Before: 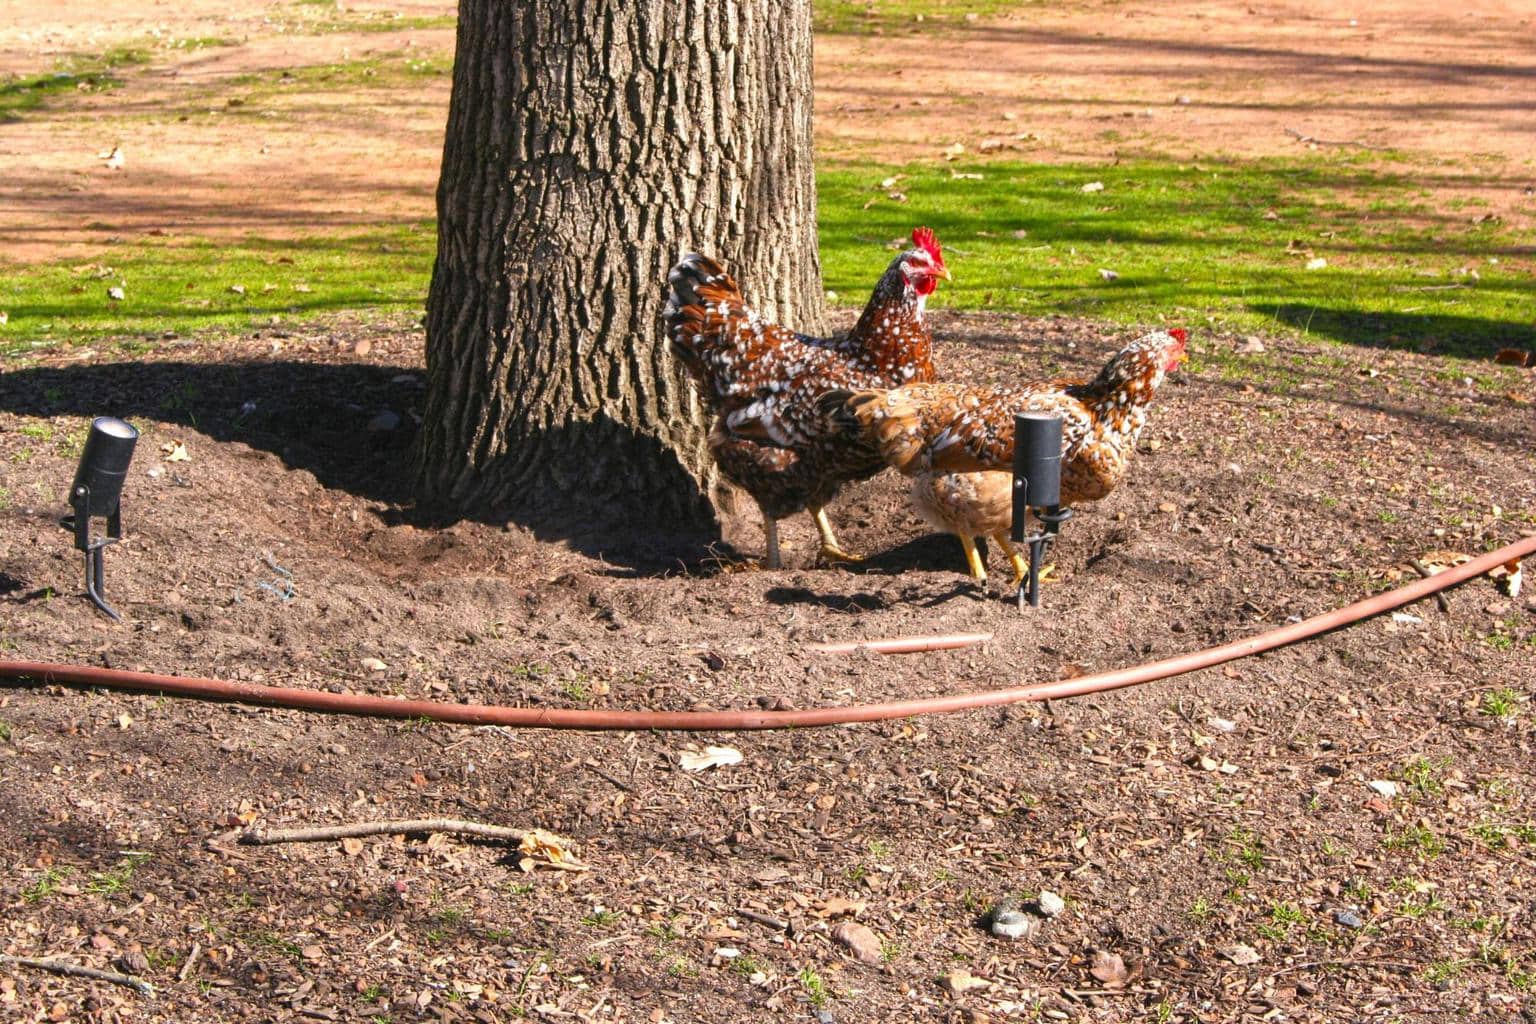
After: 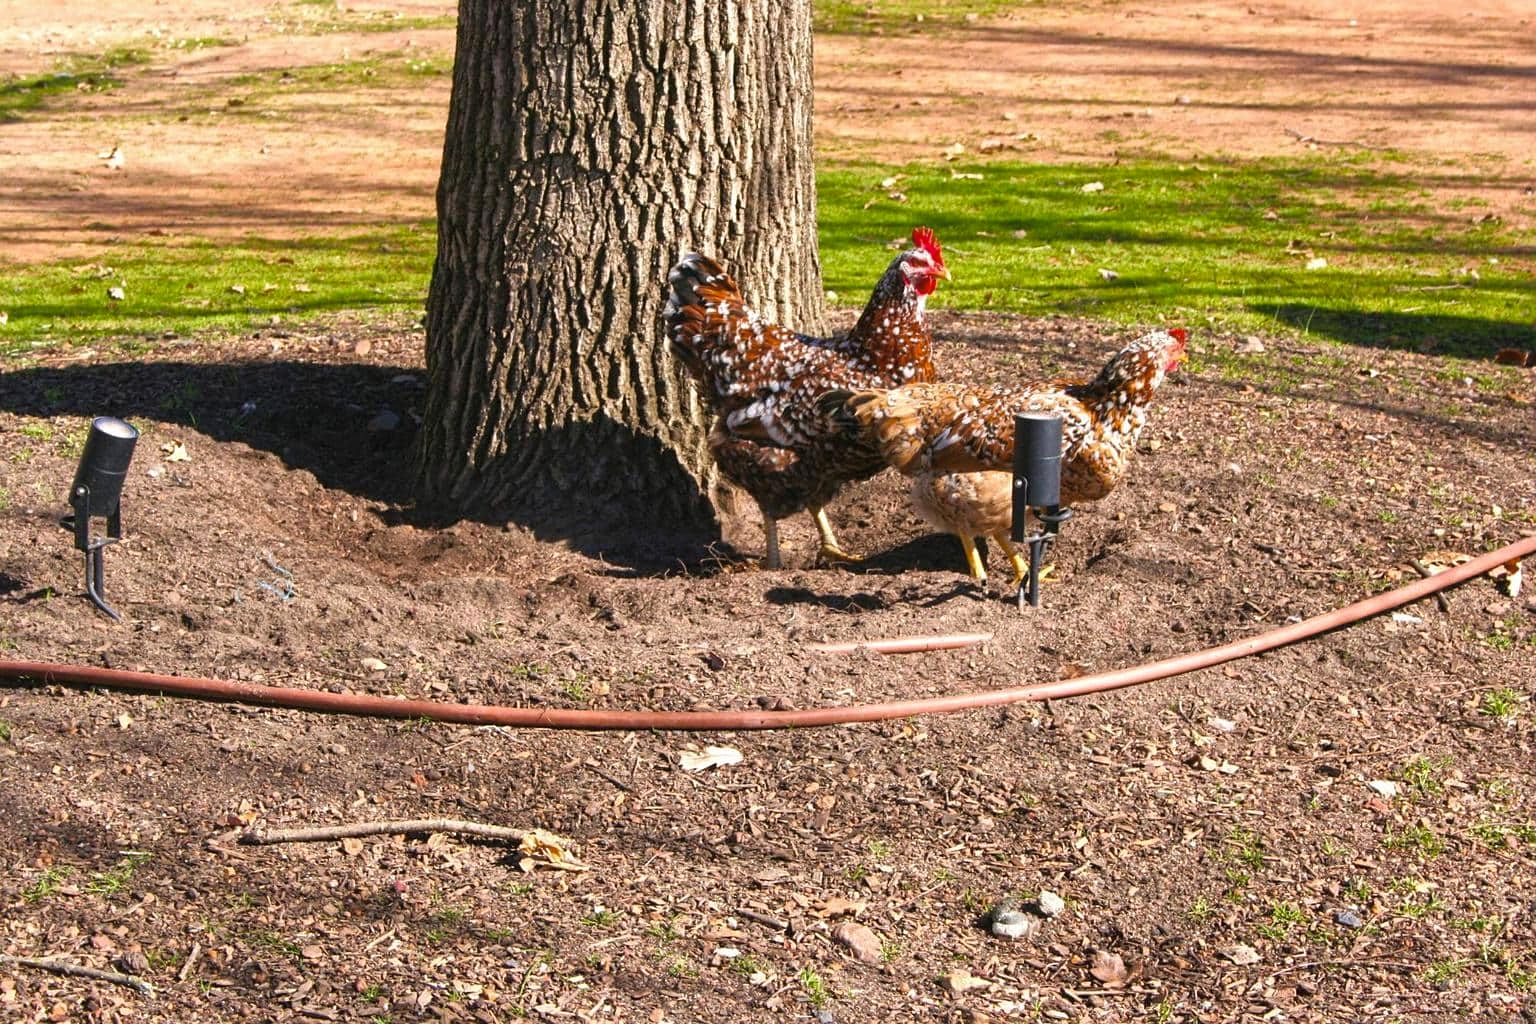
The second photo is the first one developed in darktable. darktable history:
velvia: strength 17%
color balance rgb: shadows fall-off 101%, linear chroma grading › mid-tones 7.63%, perceptual saturation grading › mid-tones 11.68%, mask middle-gray fulcrum 22.45%, global vibrance 10.11%, saturation formula JzAzBz (2021)
sharpen: amount 0.2
contrast brightness saturation: saturation -0.1
